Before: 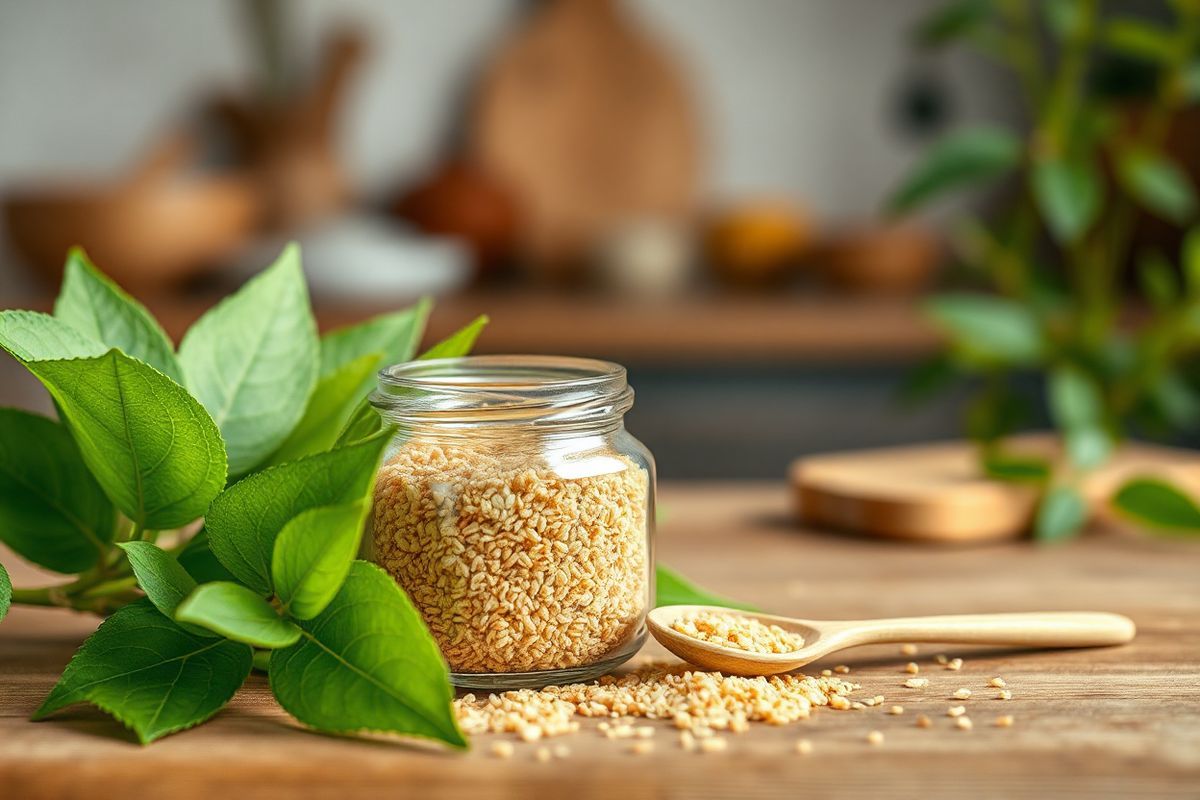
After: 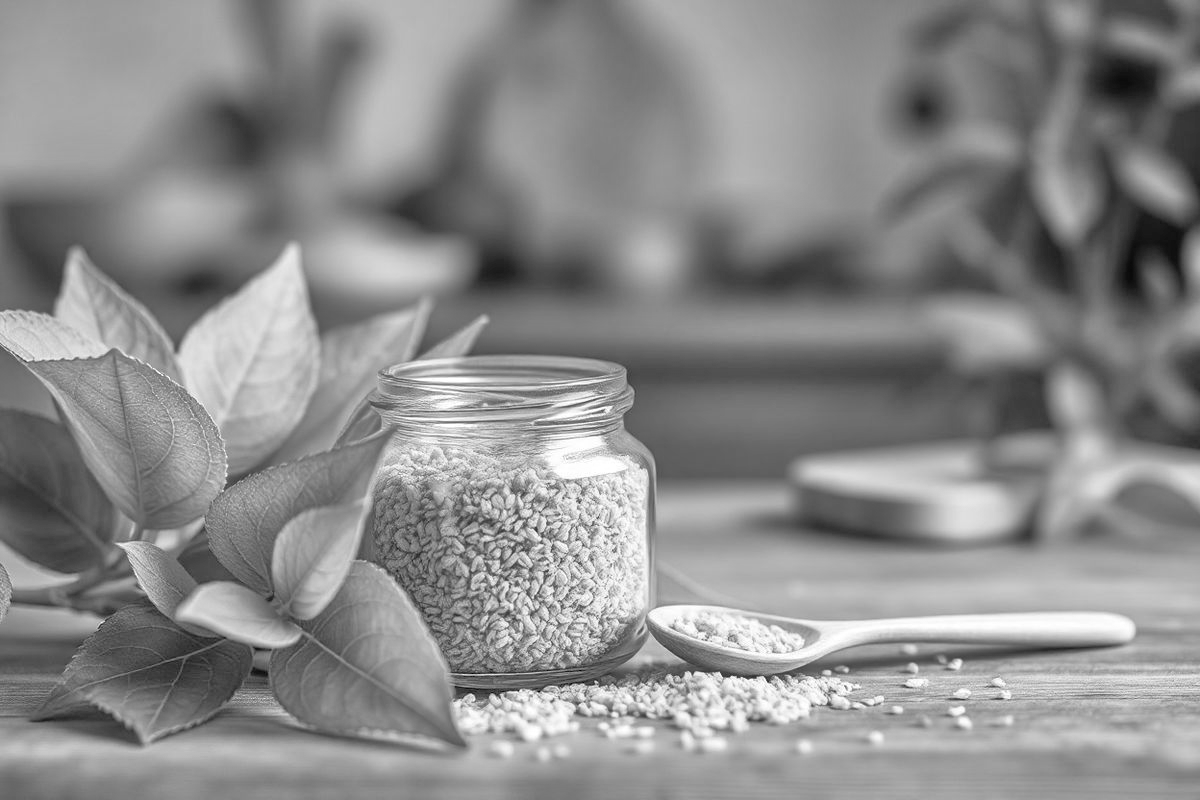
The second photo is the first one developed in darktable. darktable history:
tone equalizer: -7 EV 0.163 EV, -6 EV 0.567 EV, -5 EV 1.16 EV, -4 EV 1.3 EV, -3 EV 1.17 EV, -2 EV 0.6 EV, -1 EV 0.166 EV
color zones: curves: ch1 [(0, -0.014) (0.143, -0.013) (0.286, -0.013) (0.429, -0.016) (0.571, -0.019) (0.714, -0.015) (0.857, 0.002) (1, -0.014)]
color balance rgb: power › hue 325.6°, perceptual saturation grading › global saturation 13.649%, perceptual saturation grading › highlights -25.191%, perceptual saturation grading › shadows 25.211%, global vibrance 20%
